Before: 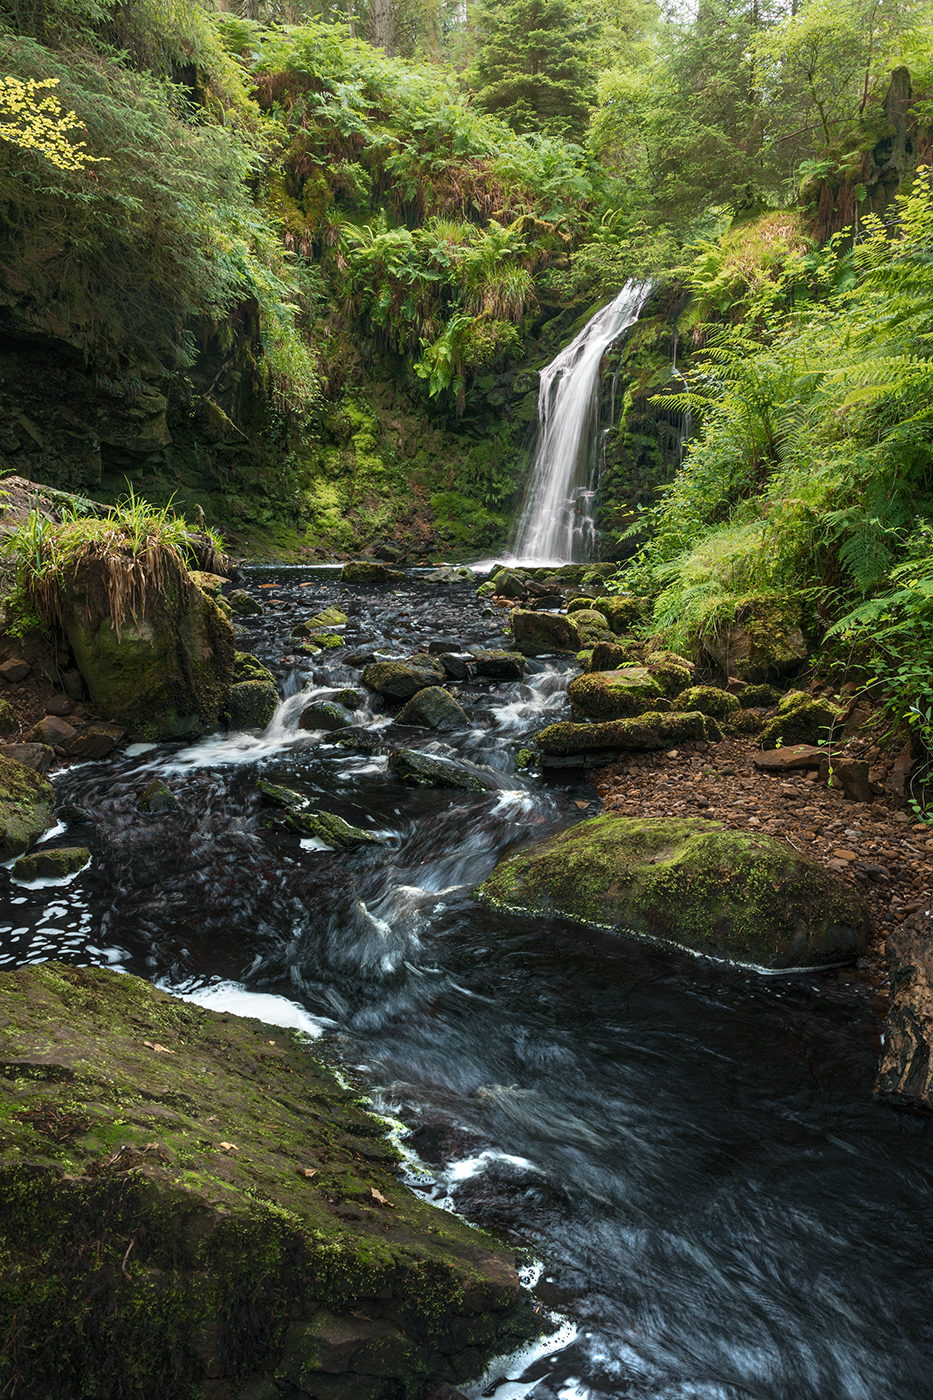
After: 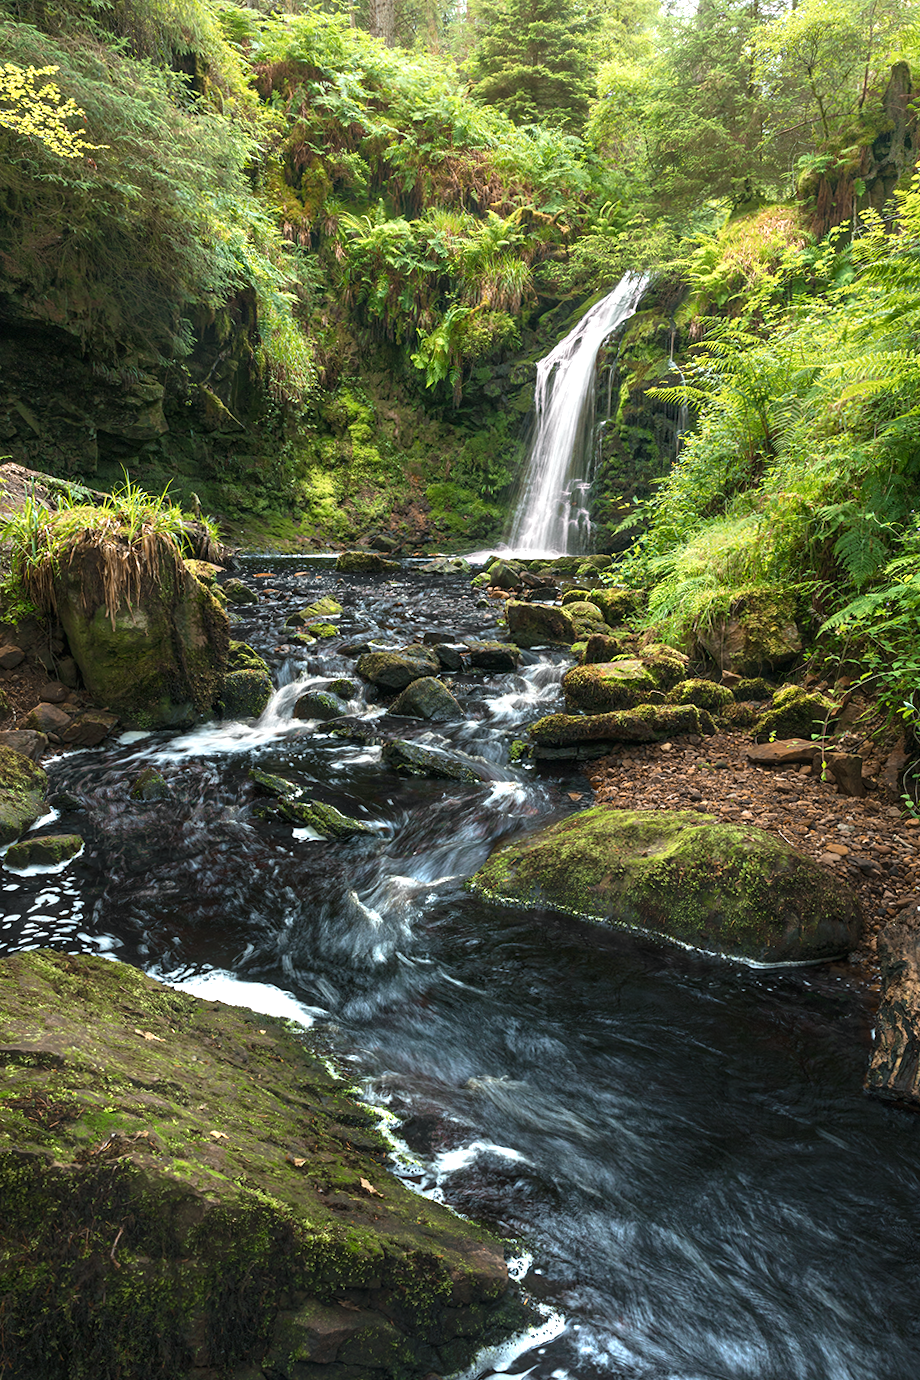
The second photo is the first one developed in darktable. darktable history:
crop and rotate: angle -0.528°
exposure: exposure 0.606 EV, compensate highlight preservation false
